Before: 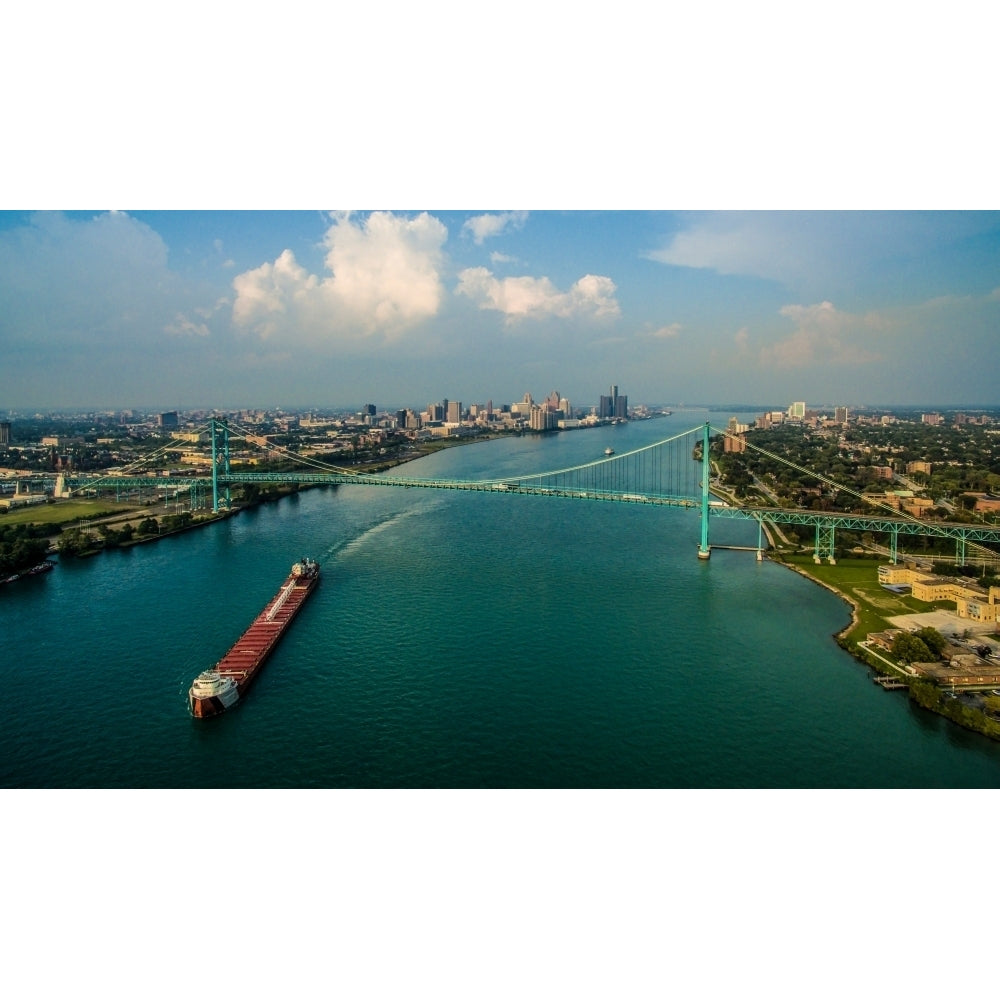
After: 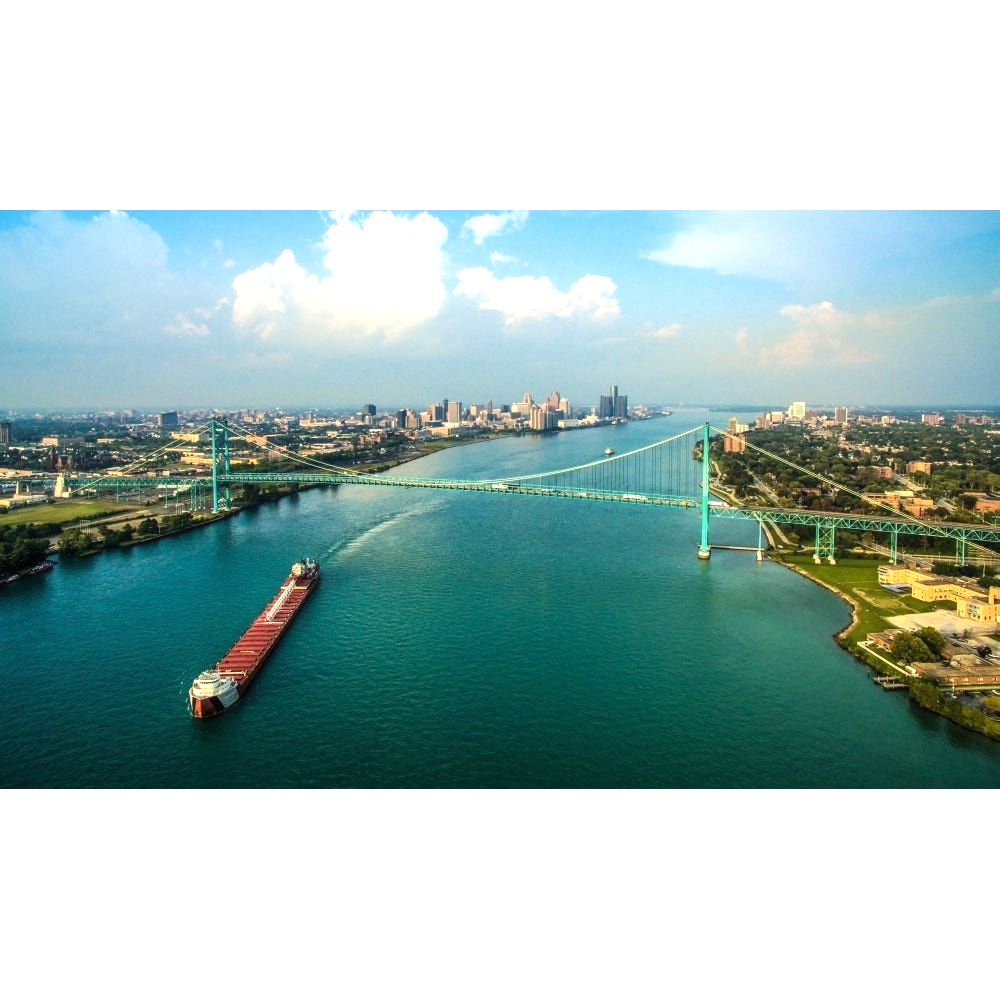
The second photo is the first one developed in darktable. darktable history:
exposure: black level correction 0, exposure 1 EV, compensate exposure bias true, compensate highlight preservation false
contrast equalizer: y [[0.5, 0.501, 0.525, 0.597, 0.58, 0.514], [0.5 ×6], [0.5 ×6], [0 ×6], [0 ×6]], mix -0.208
